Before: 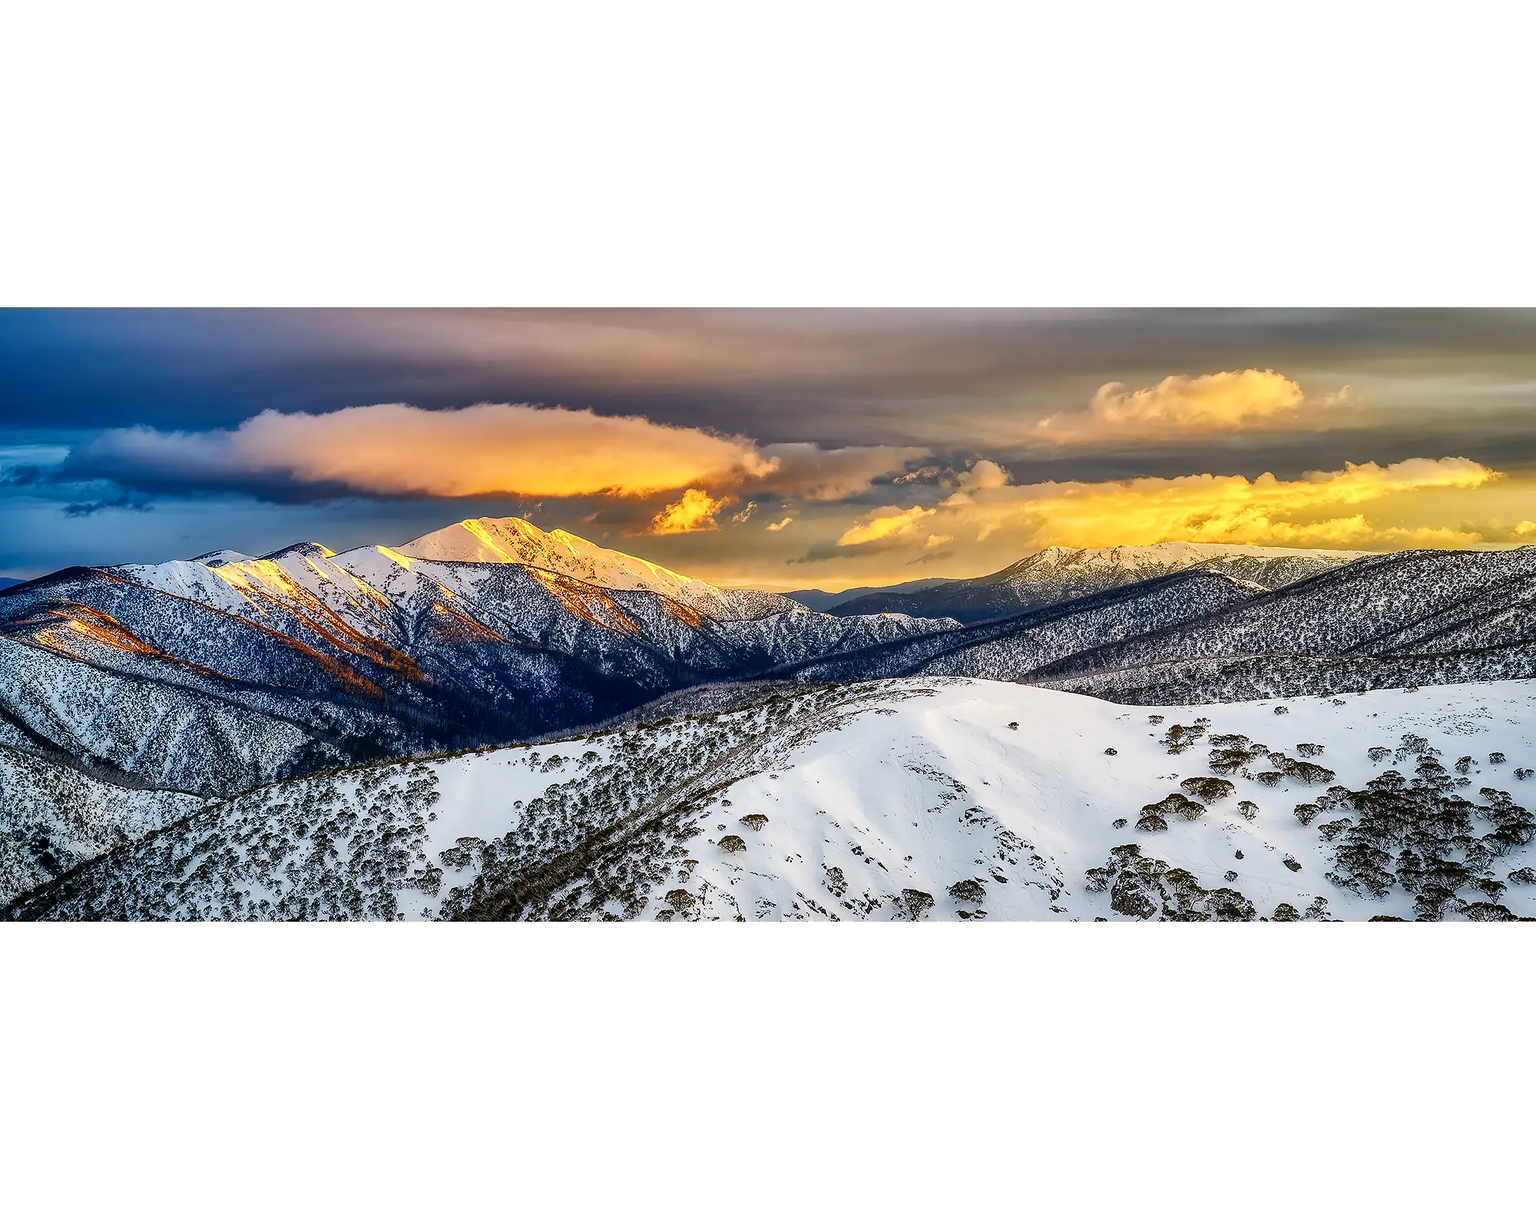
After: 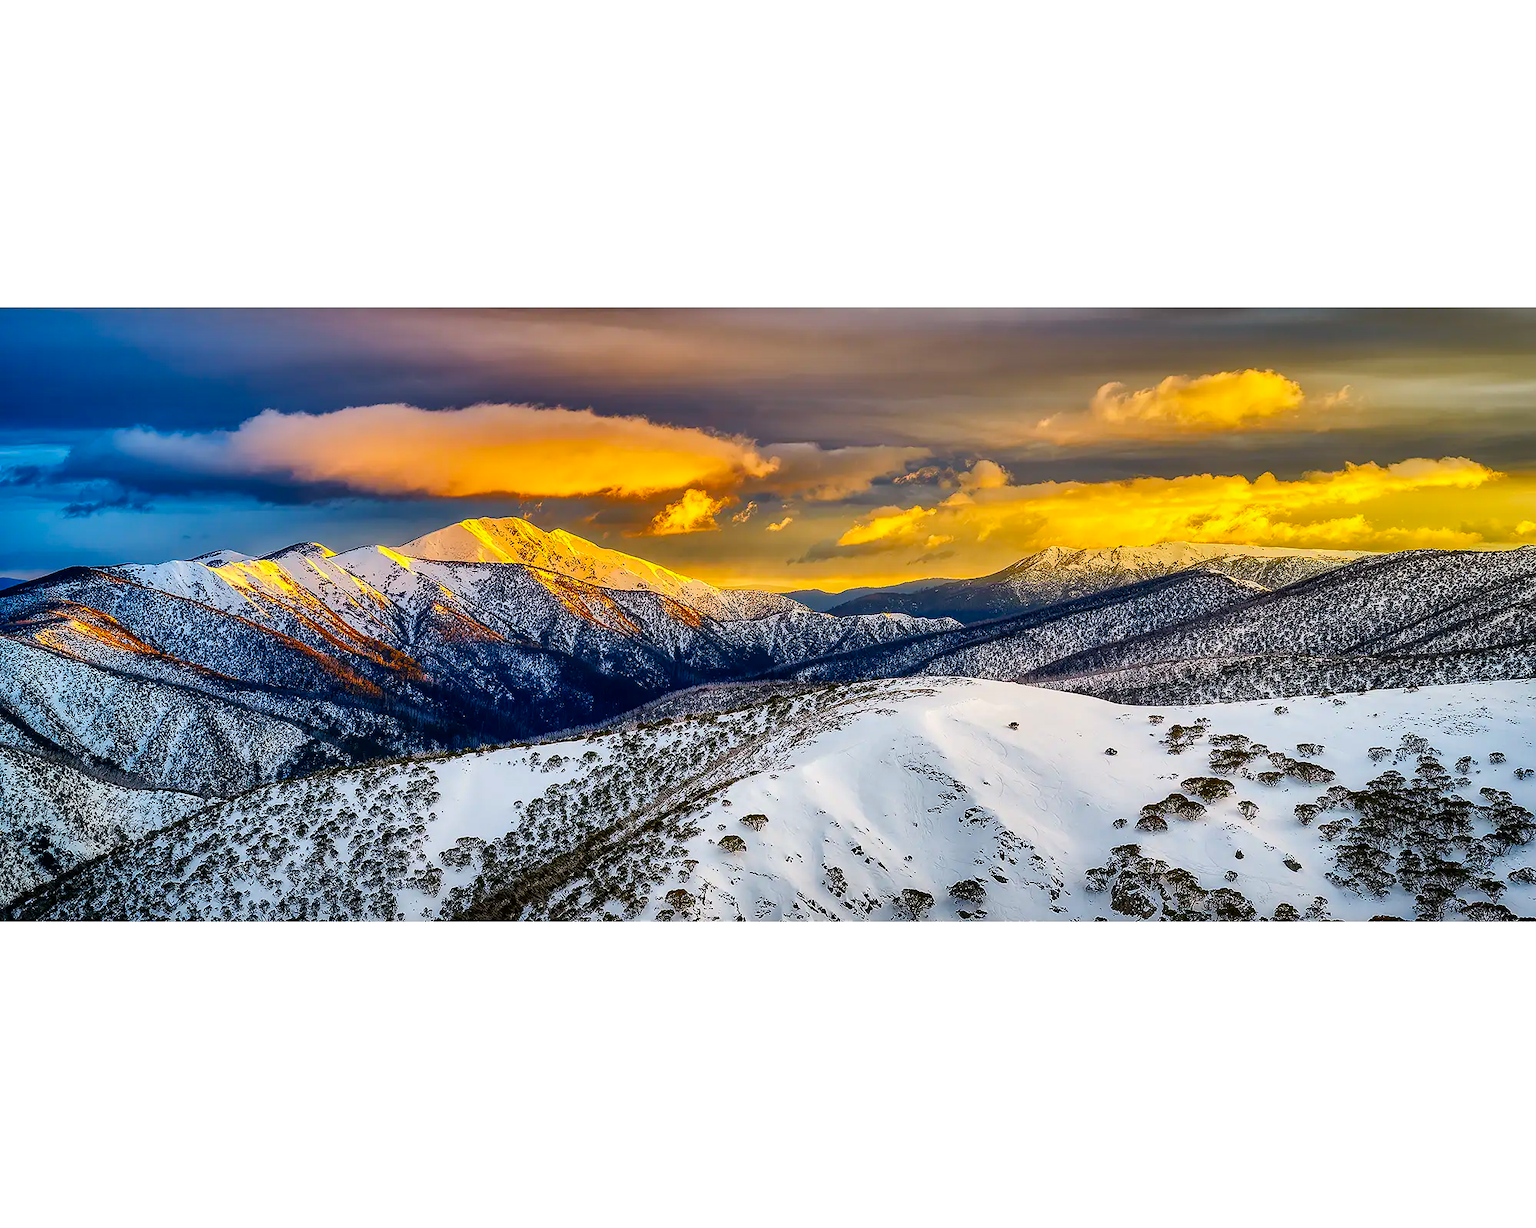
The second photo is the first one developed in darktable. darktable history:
color balance rgb: perceptual saturation grading › global saturation 30%, global vibrance 20%
shadows and highlights: soften with gaussian
